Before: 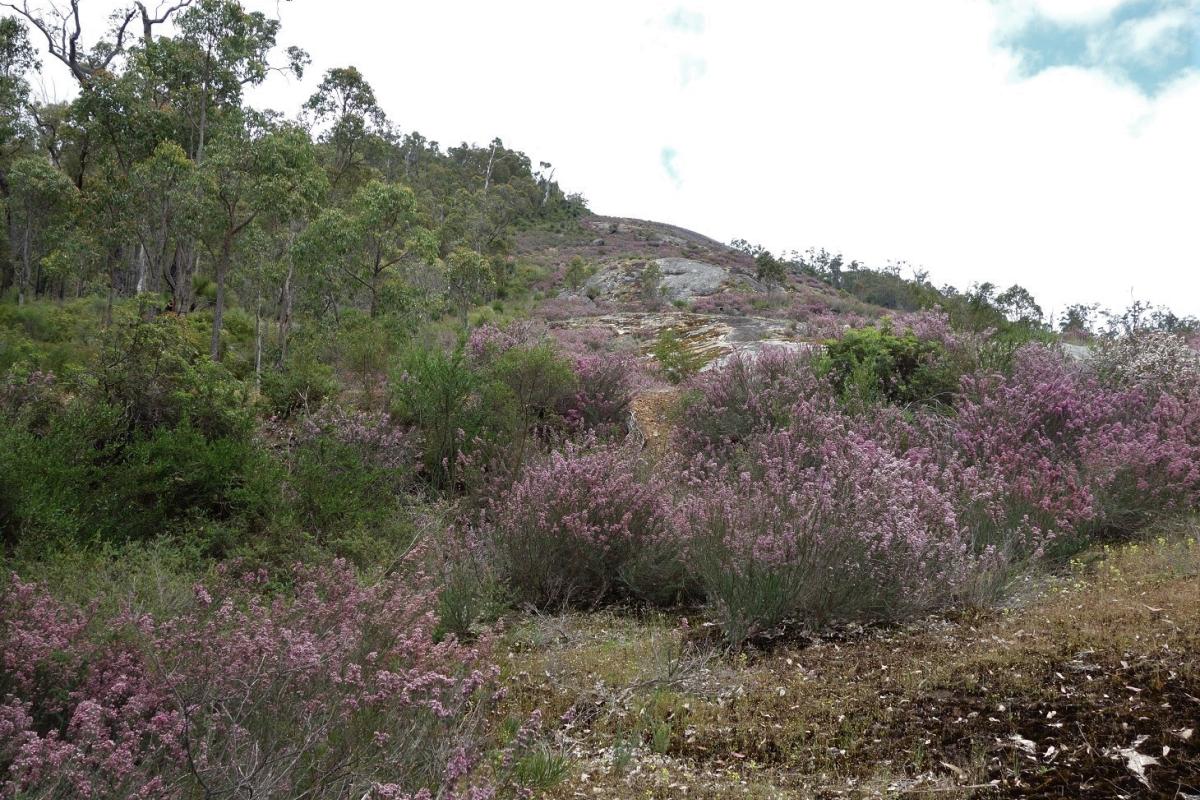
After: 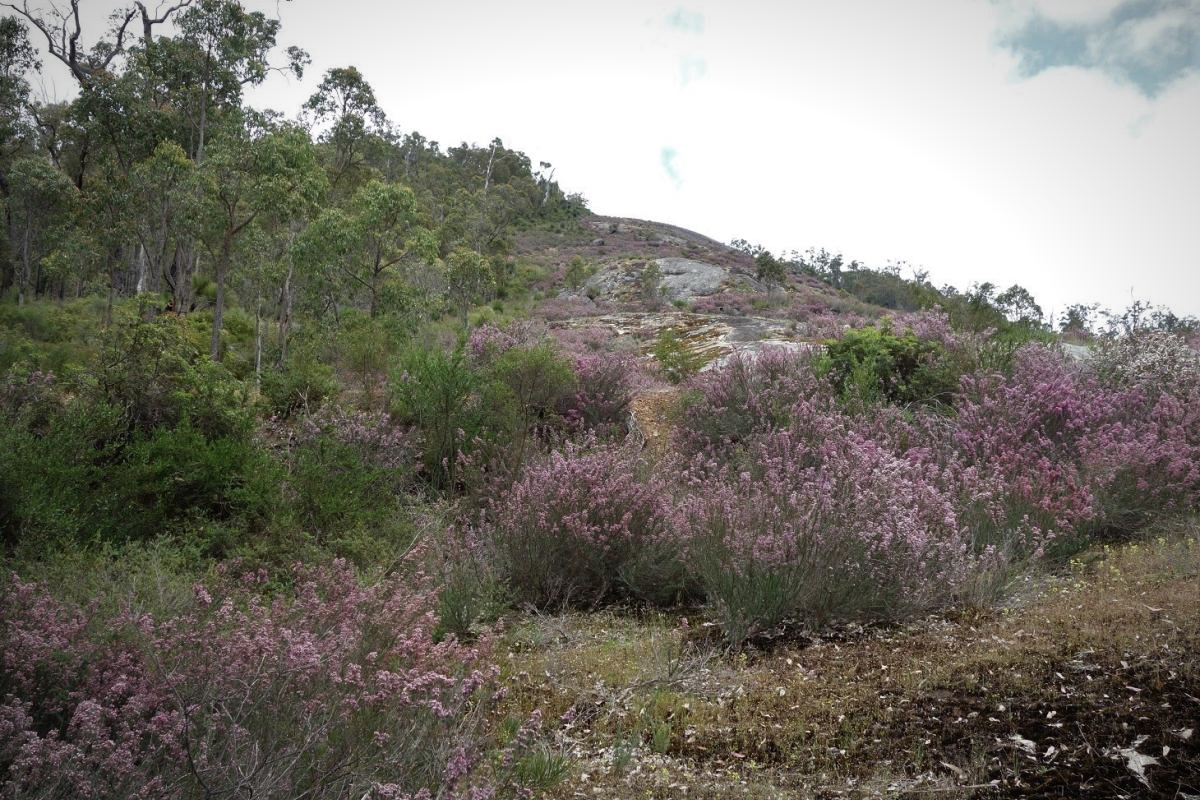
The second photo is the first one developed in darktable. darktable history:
vignetting: fall-off radius 60.13%, automatic ratio true
